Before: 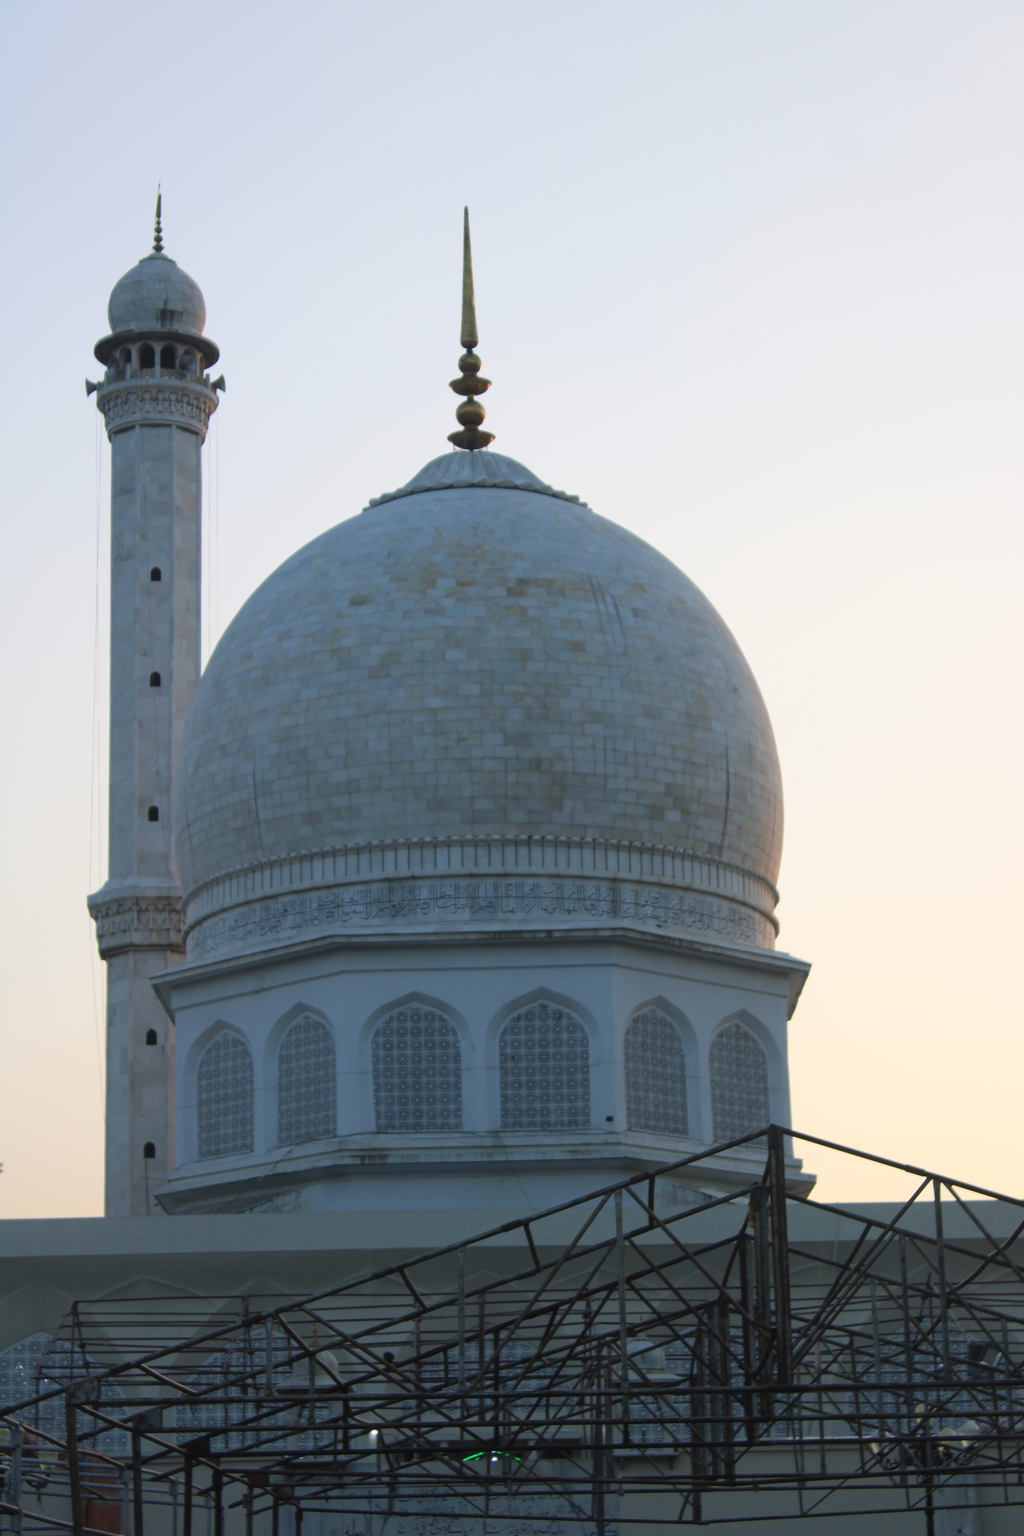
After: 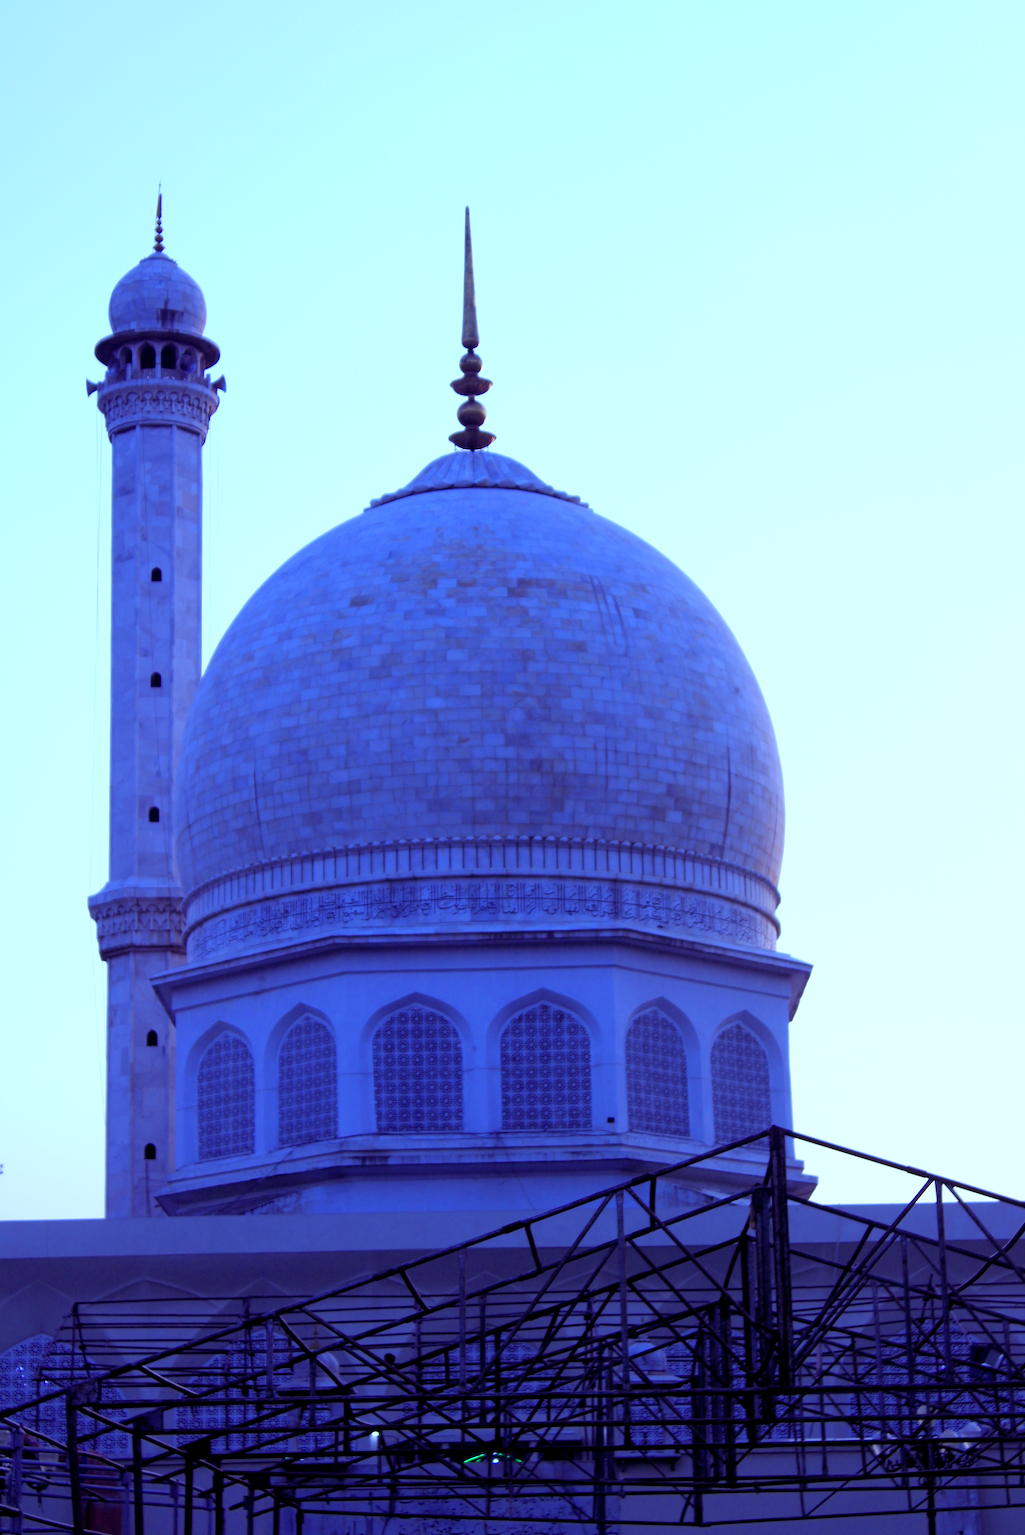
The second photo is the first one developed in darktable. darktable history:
crop: top 0.05%, bottom 0.098%
white balance: red 0.766, blue 1.537
color balance rgb: shadows lift › luminance -21.66%, shadows lift › chroma 8.98%, shadows lift › hue 283.37°, power › chroma 1.55%, power › hue 25.59°, highlights gain › luminance 6.08%, highlights gain › chroma 2.55%, highlights gain › hue 90°, global offset › luminance -0.87%, perceptual saturation grading › global saturation 27.49%, perceptual saturation grading › highlights -28.39%, perceptual saturation grading › mid-tones 15.22%, perceptual saturation grading › shadows 33.98%, perceptual brilliance grading › highlights 10%, perceptual brilliance grading › mid-tones 5%
